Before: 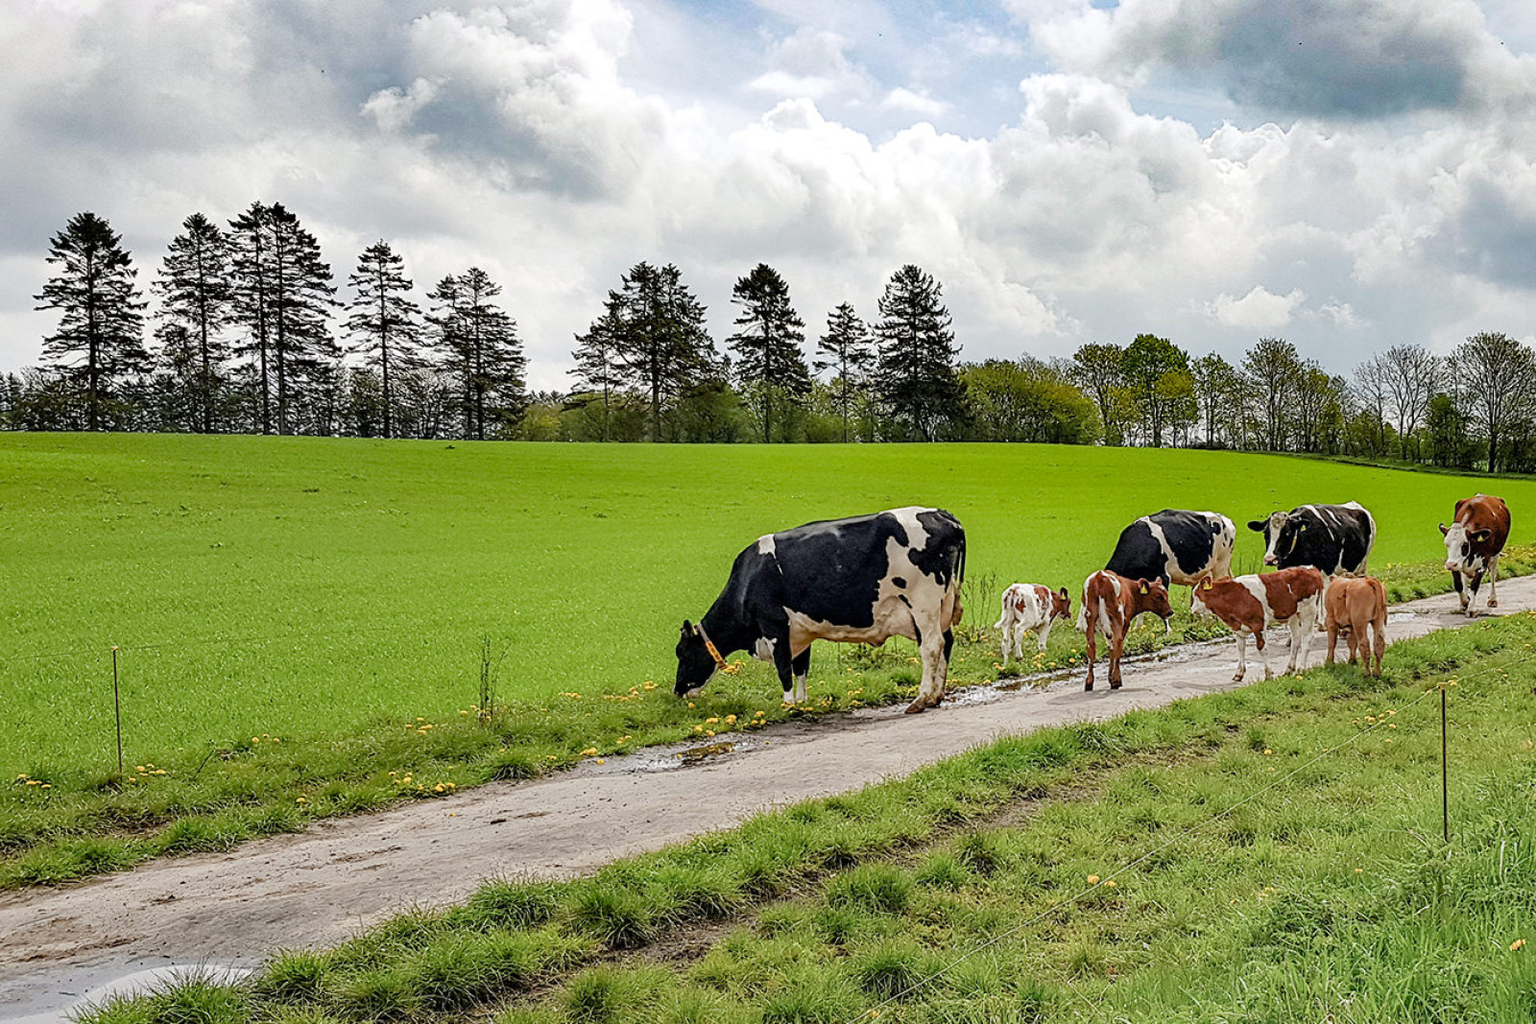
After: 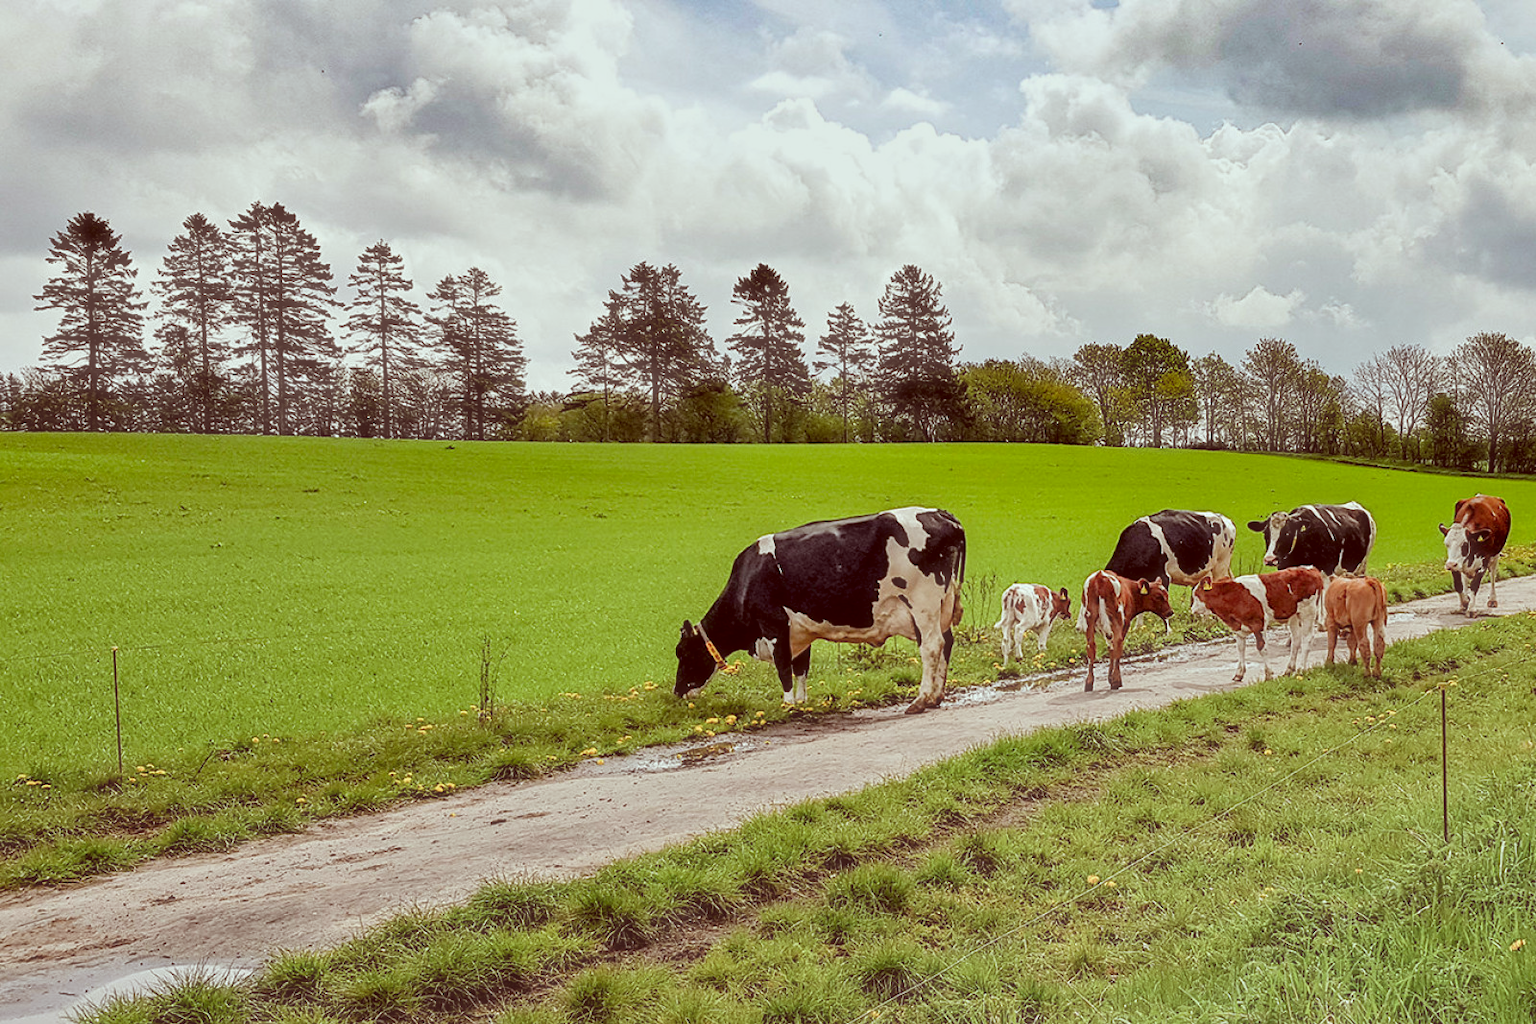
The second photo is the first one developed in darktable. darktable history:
haze removal: strength -0.1, adaptive false
color correction: highlights a* -7.23, highlights b* -0.161, shadows a* 20.08, shadows b* 11.73
tone equalizer: -8 EV -0.002 EV, -7 EV 0.005 EV, -6 EV -0.009 EV, -5 EV 0.011 EV, -4 EV -0.012 EV, -3 EV 0.007 EV, -2 EV -0.062 EV, -1 EV -0.293 EV, +0 EV -0.582 EV, smoothing diameter 2%, edges refinement/feathering 20, mask exposure compensation -1.57 EV, filter diffusion 5
